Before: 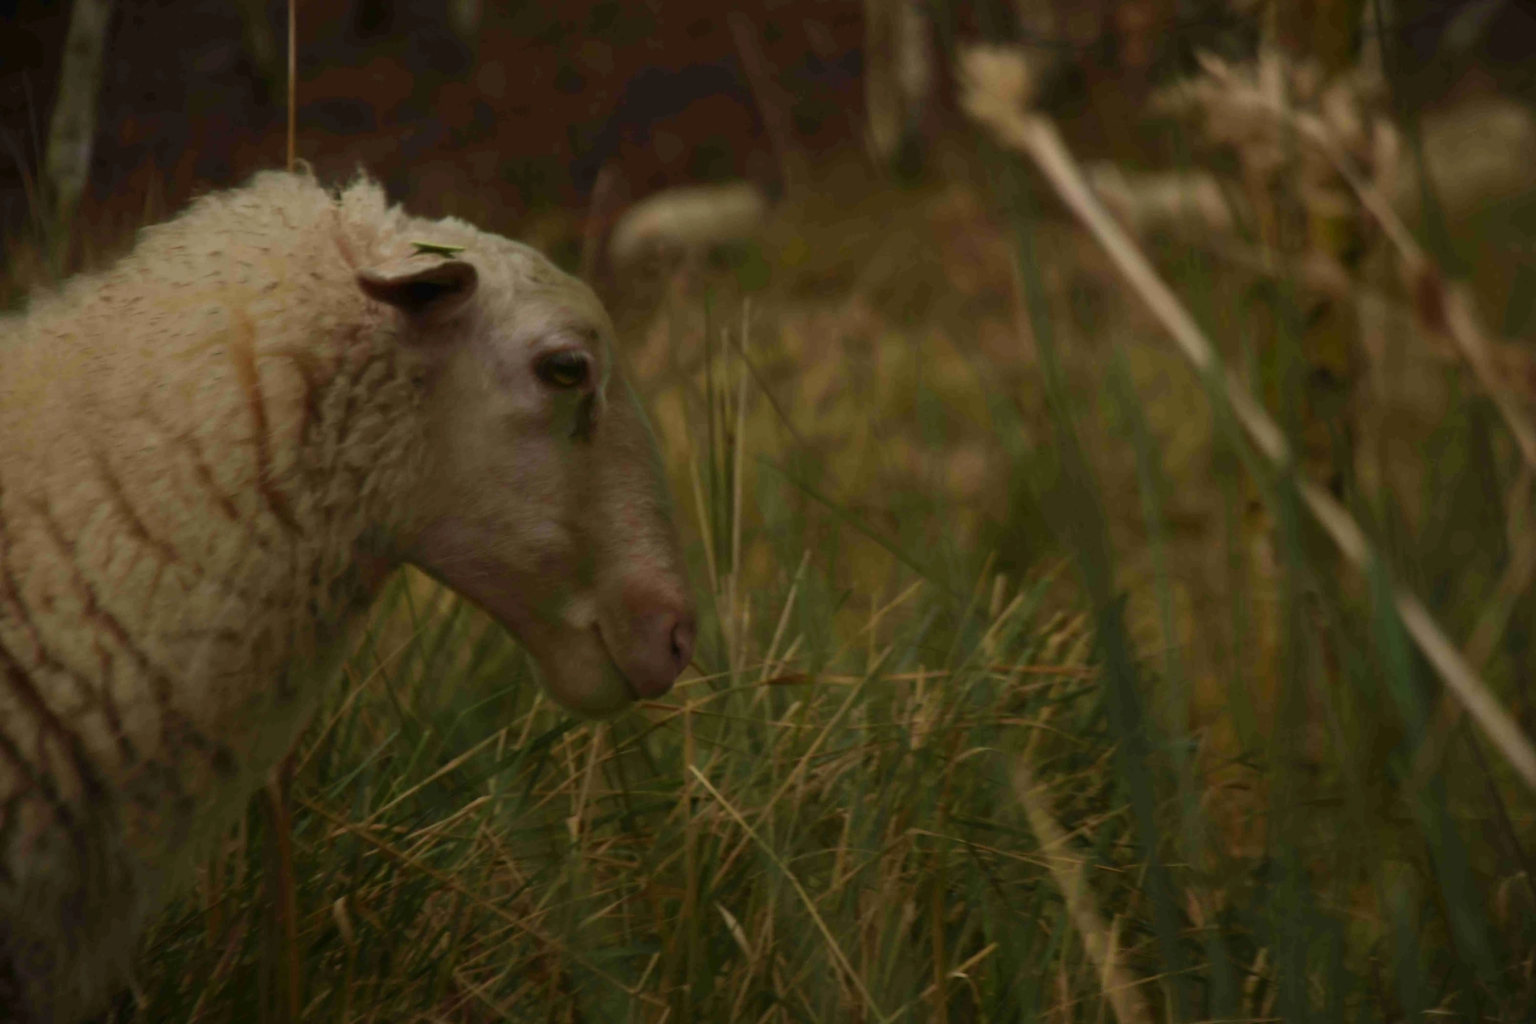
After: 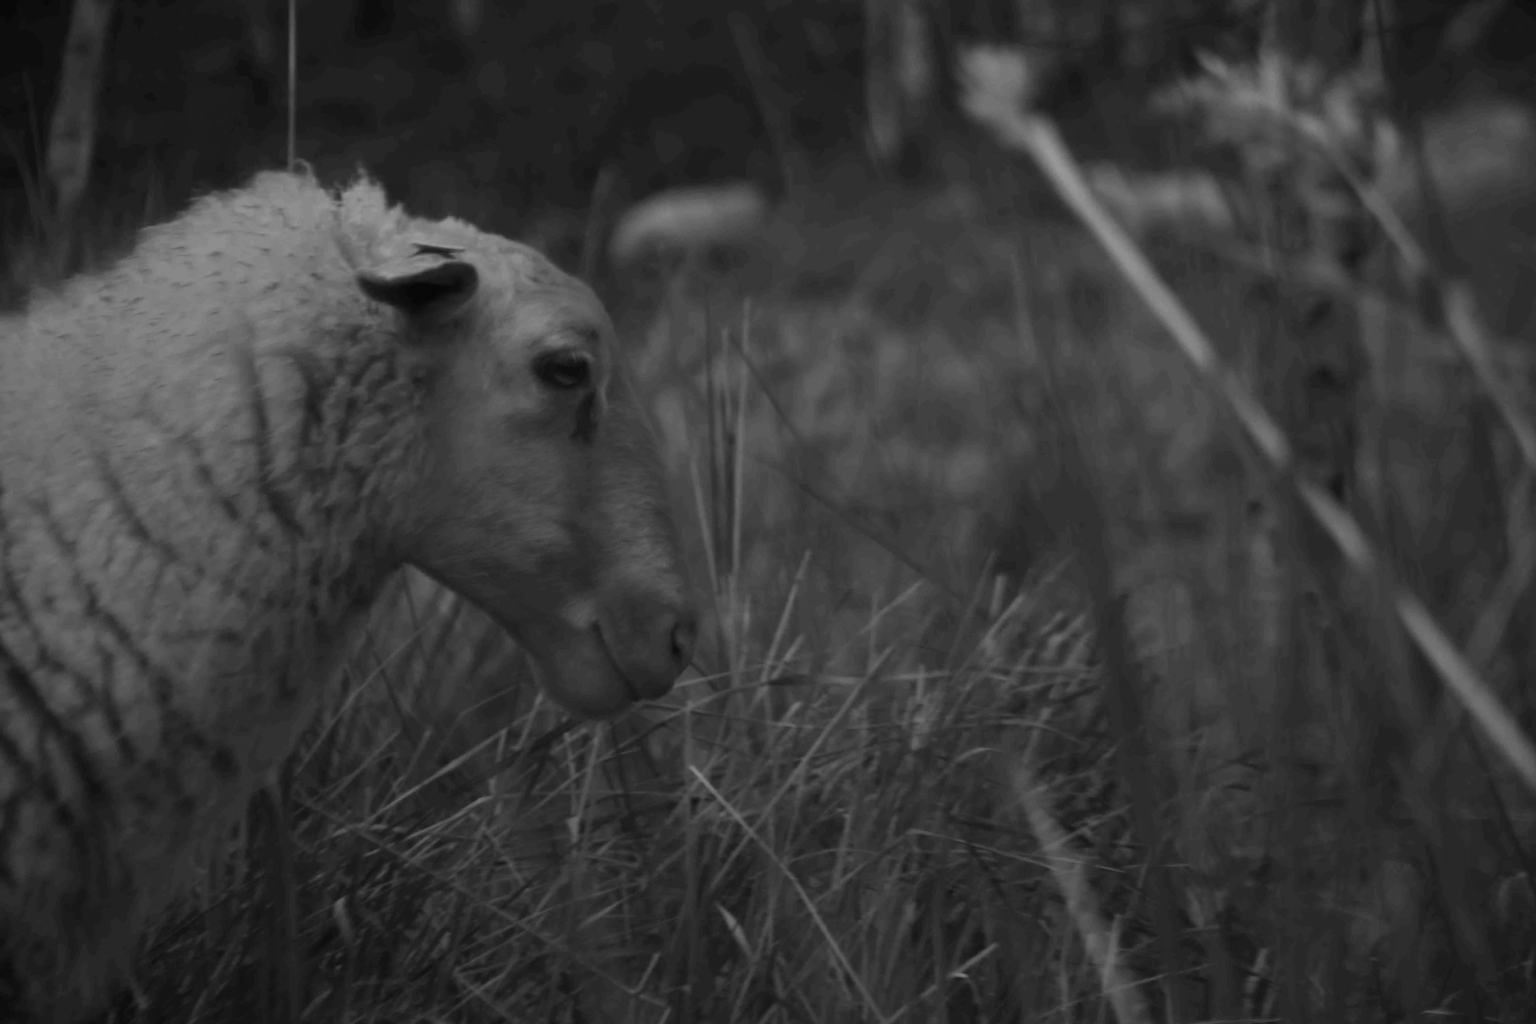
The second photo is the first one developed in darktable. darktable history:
tone equalizer: on, module defaults
monochrome: a 32, b 64, size 2.3
